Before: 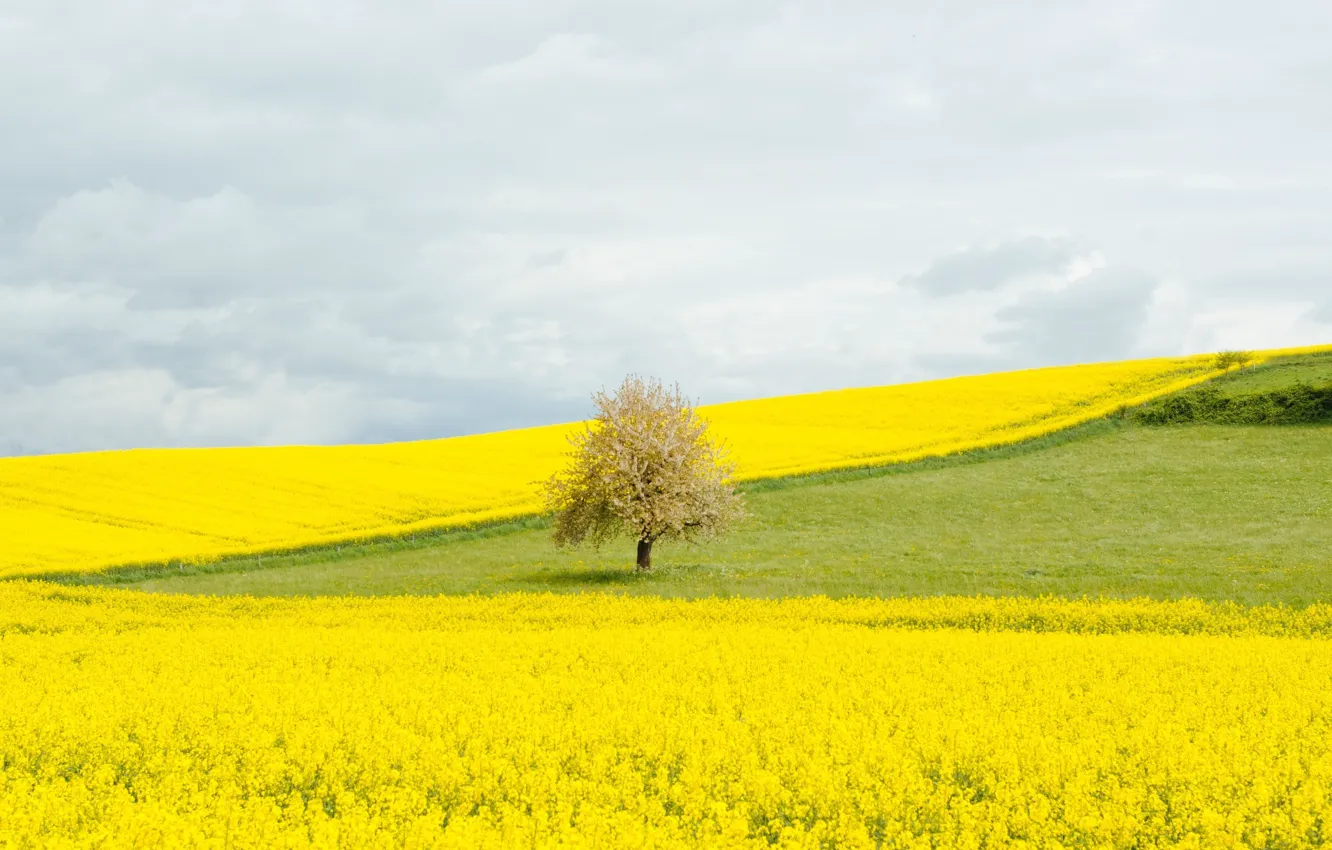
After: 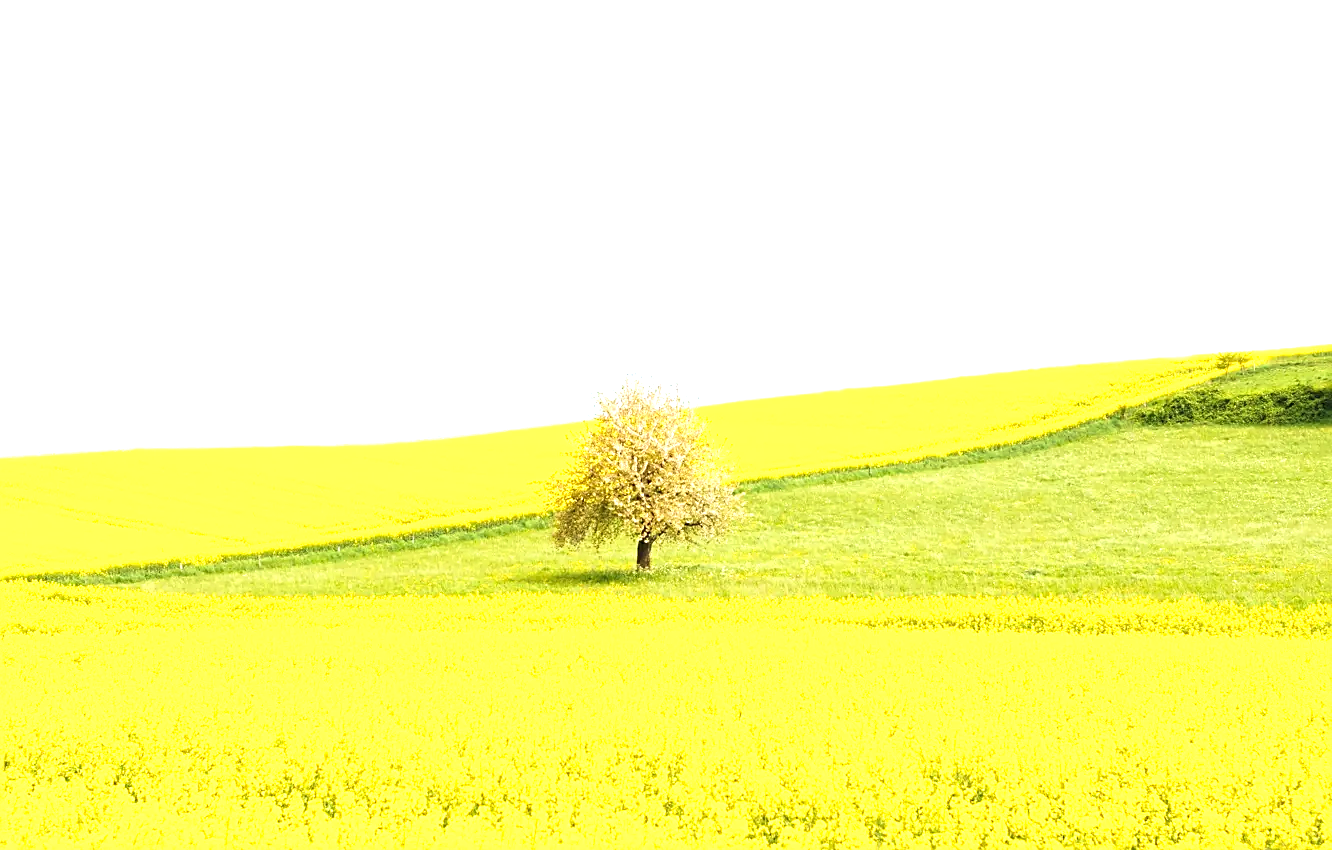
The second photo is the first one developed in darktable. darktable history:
sharpen: on, module defaults
velvia: on, module defaults
exposure: exposure 1.152 EV, compensate highlight preservation false
